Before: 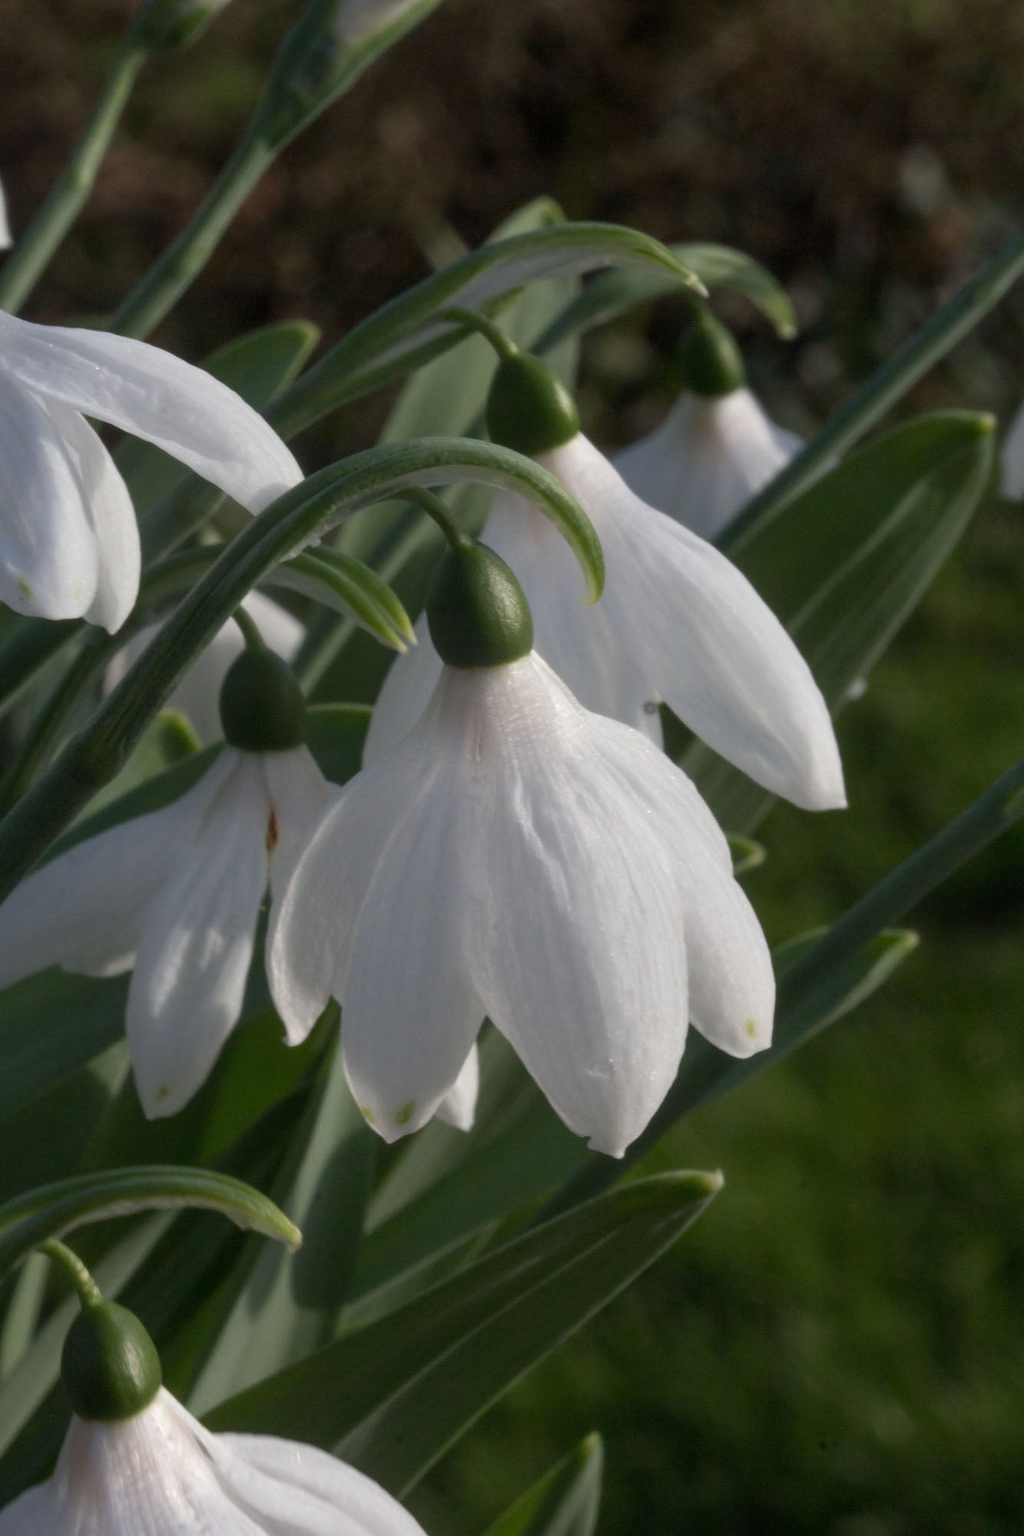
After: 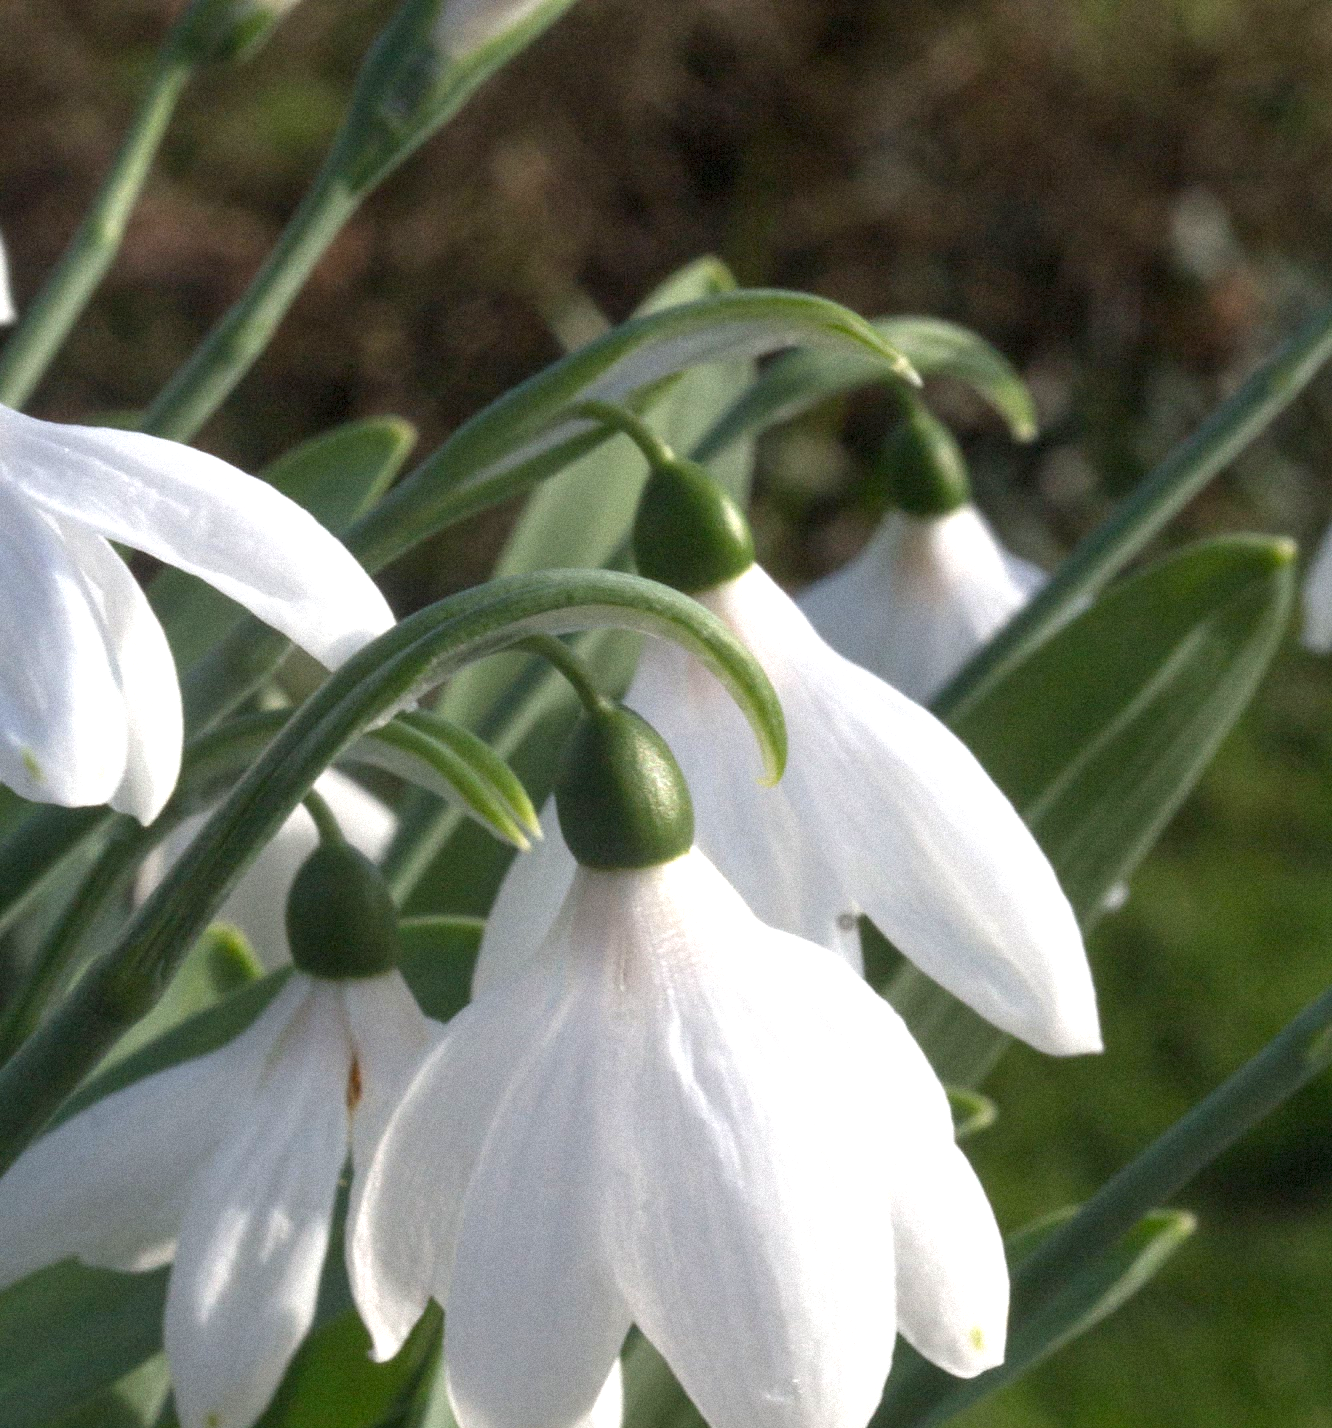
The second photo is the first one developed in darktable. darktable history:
grain: mid-tones bias 0%
exposure: black level correction 0, exposure 1.1 EV, compensate exposure bias true, compensate highlight preservation false
crop: bottom 28.576%
